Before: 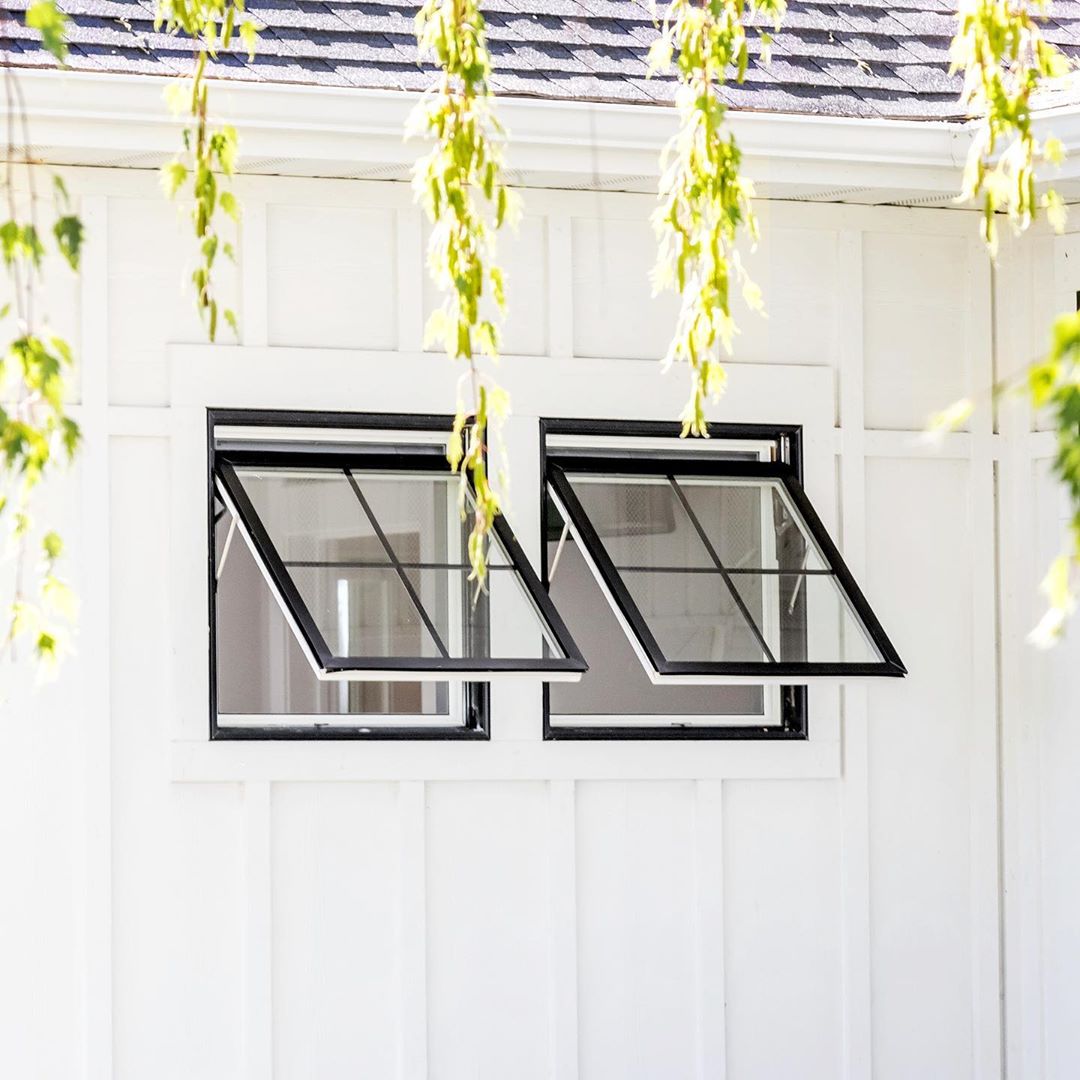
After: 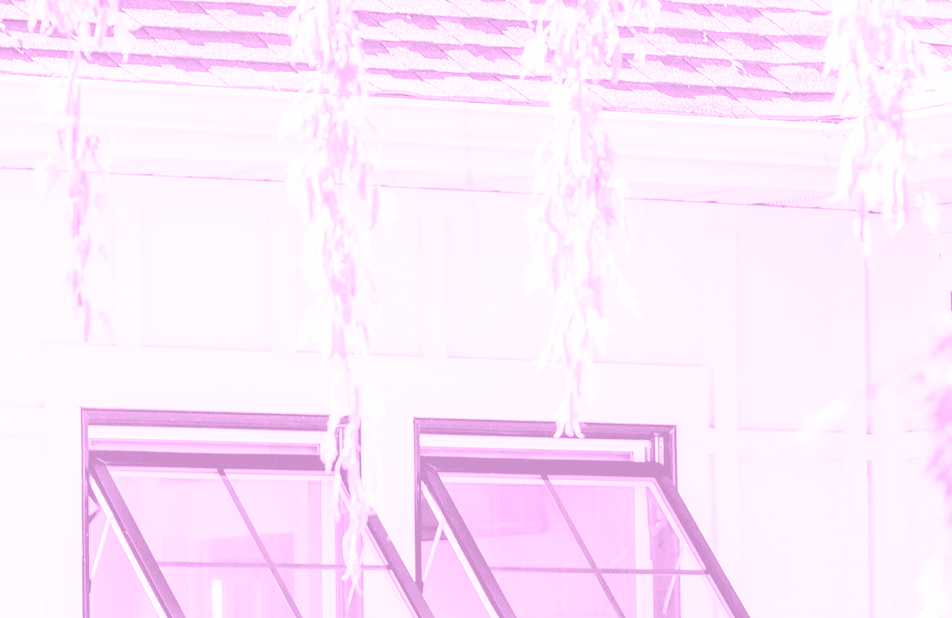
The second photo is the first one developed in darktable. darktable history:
colorize: hue 331.2°, saturation 69%, source mix 30.28%, lightness 69.02%, version 1
crop and rotate: left 11.812%, bottom 42.776%
exposure: exposure 0.999 EV, compensate highlight preservation false
color balance rgb: perceptual saturation grading › global saturation 25%, global vibrance 20%
tone equalizer: -8 EV -1.84 EV, -7 EV -1.16 EV, -6 EV -1.62 EV, smoothing diameter 25%, edges refinement/feathering 10, preserve details guided filter
